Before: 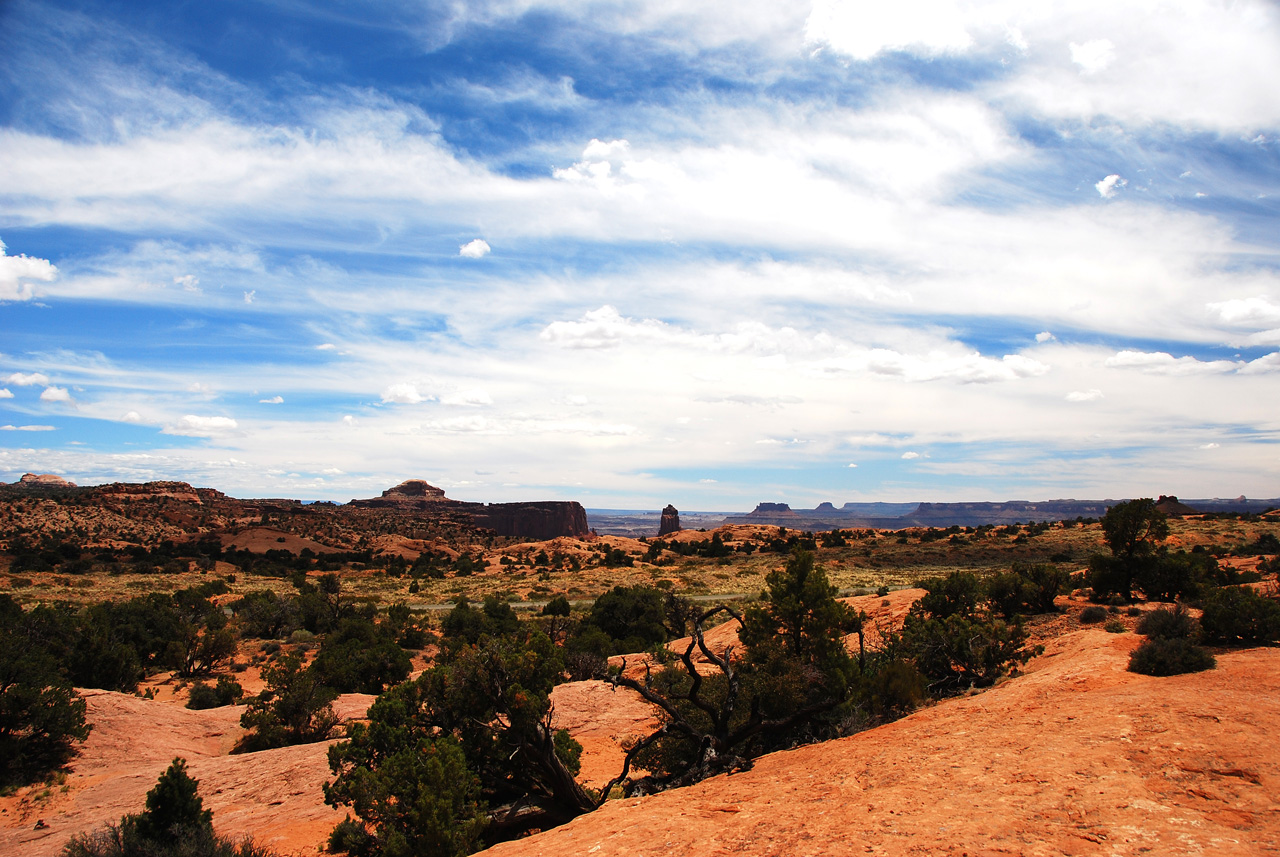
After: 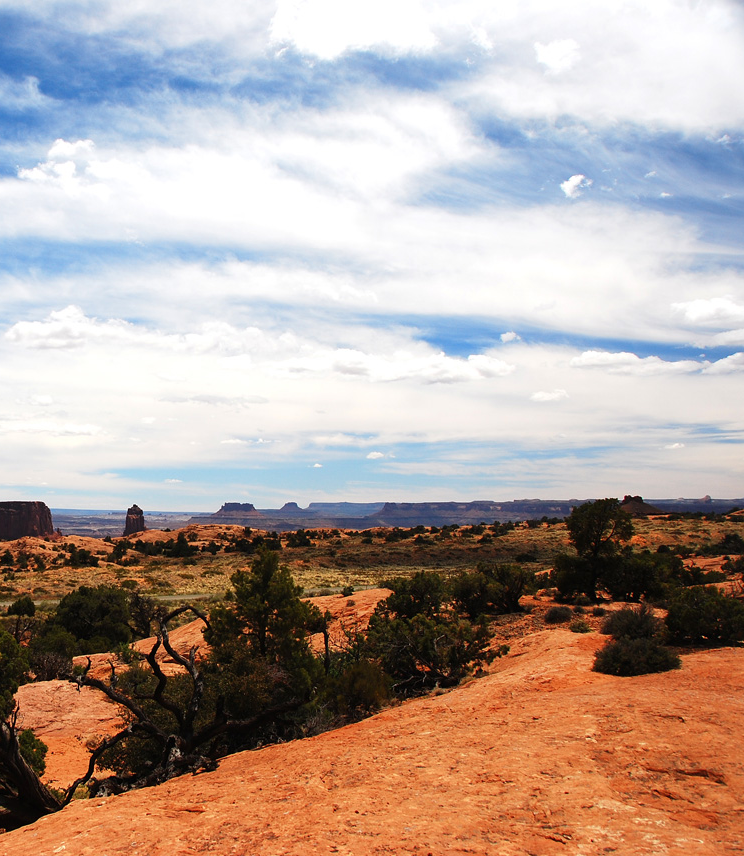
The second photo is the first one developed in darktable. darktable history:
crop: left 41.831%
